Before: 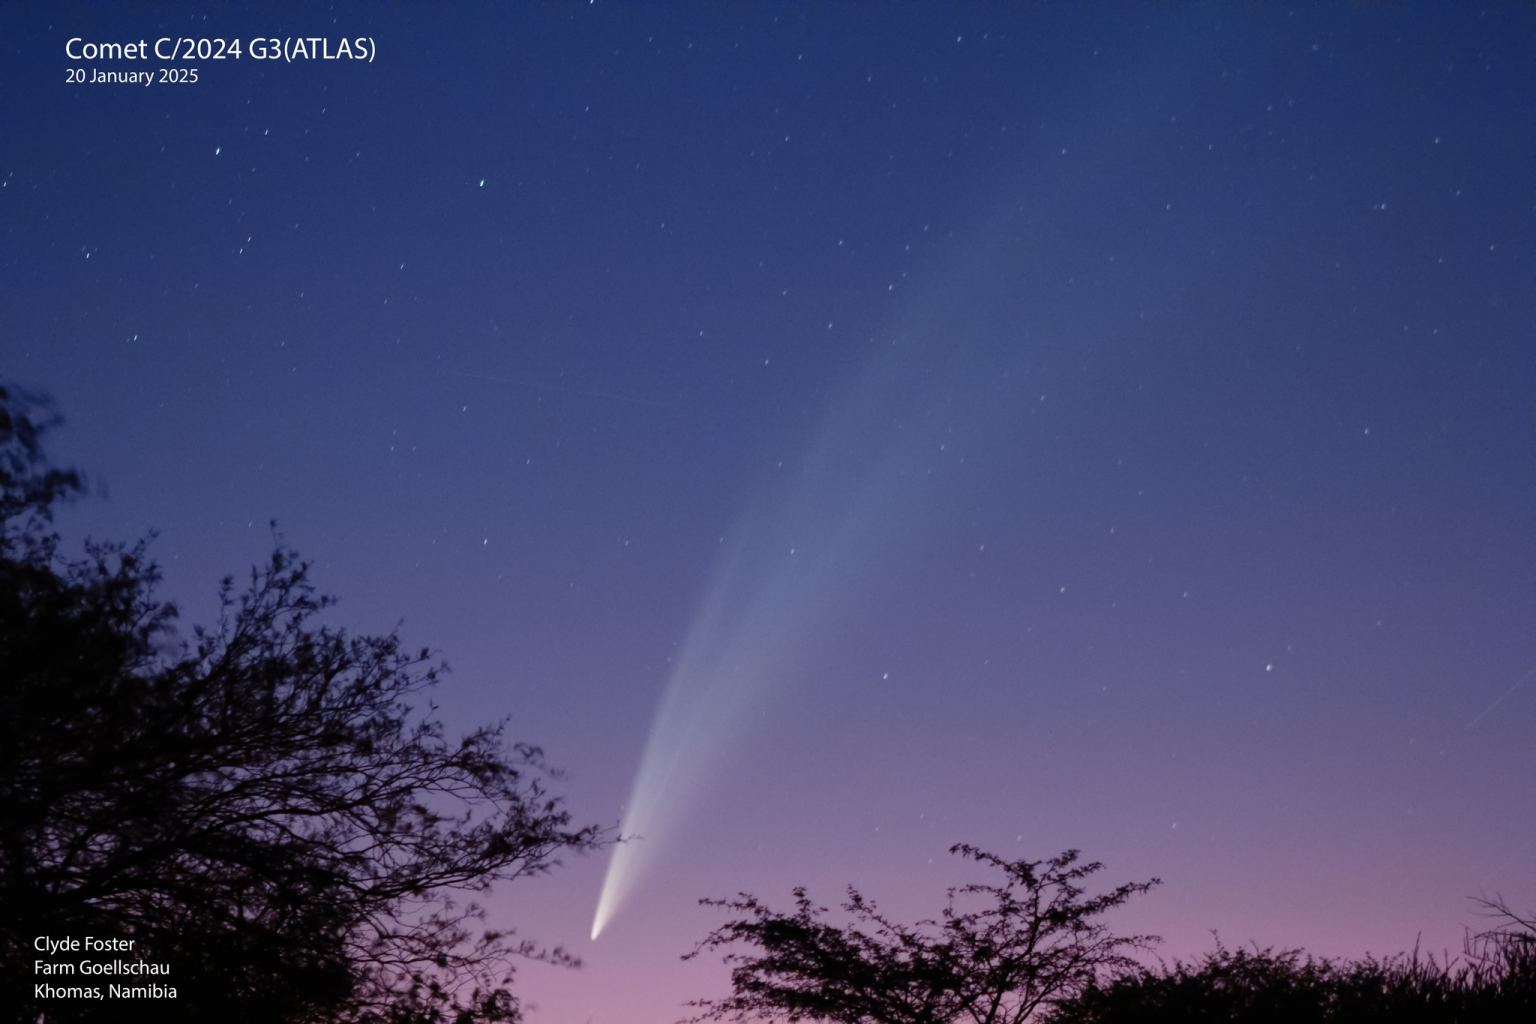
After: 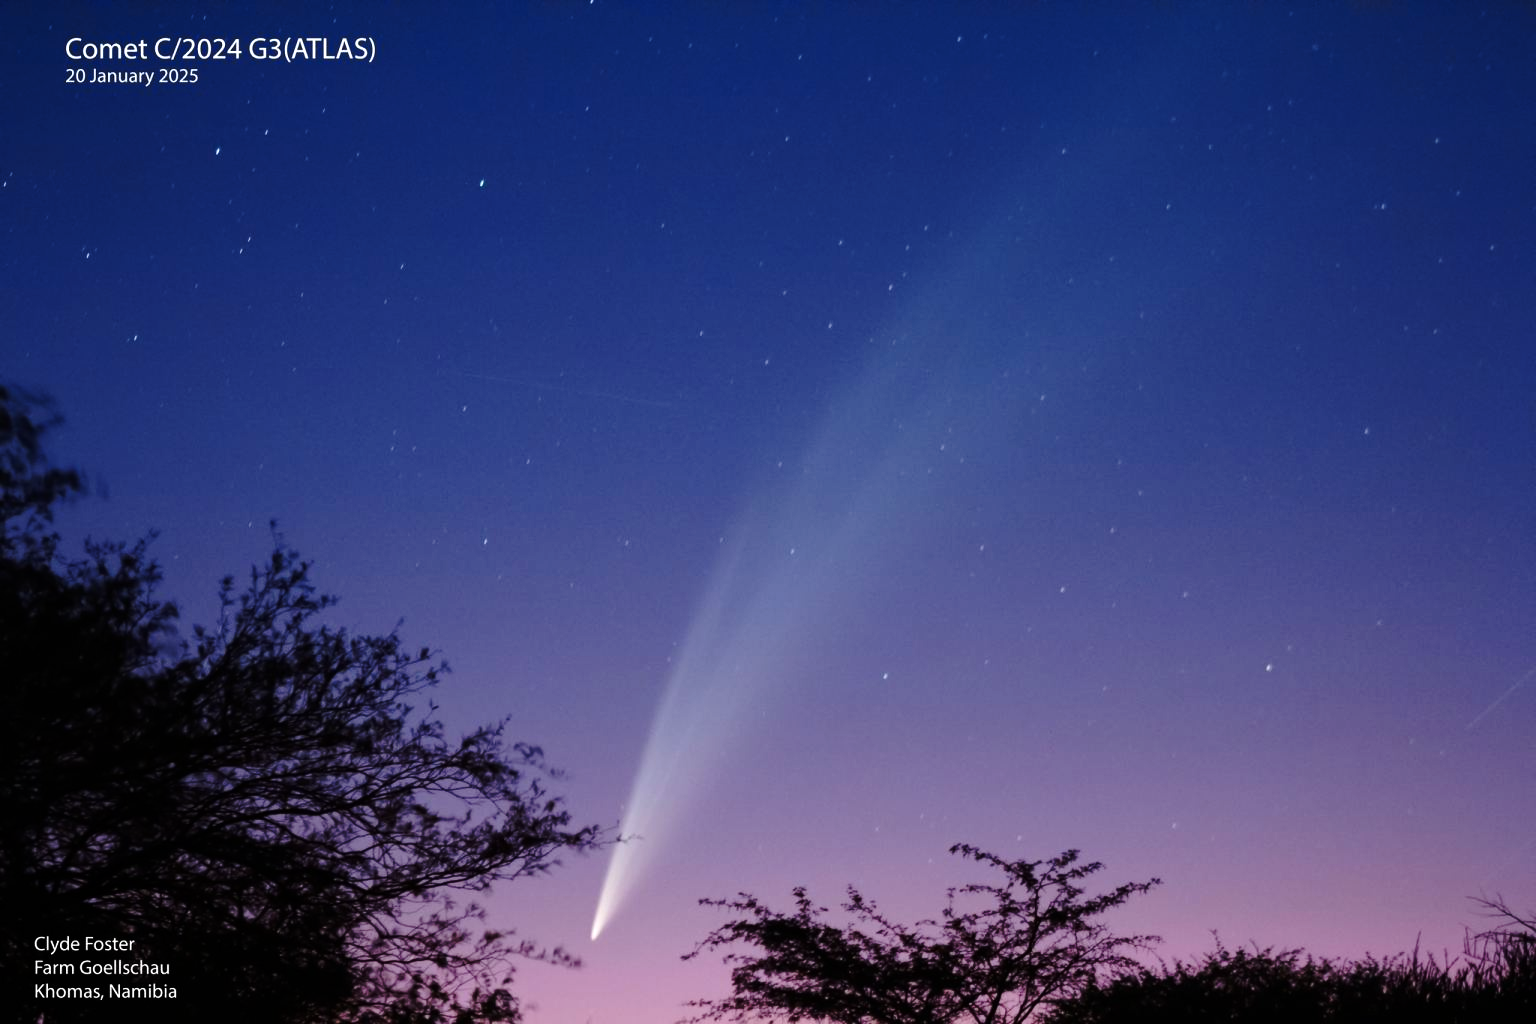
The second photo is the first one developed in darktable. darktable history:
base curve: curves: ch0 [(0, 0) (0.073, 0.04) (0.157, 0.139) (0.492, 0.492) (0.758, 0.758) (1, 1)], preserve colors none
tone equalizer: -8 EV -0.421 EV, -7 EV -0.417 EV, -6 EV -0.357 EV, -5 EV -0.188 EV, -3 EV 0.201 EV, -2 EV 0.331 EV, -1 EV 0.414 EV, +0 EV 0.433 EV, smoothing diameter 24.94%, edges refinement/feathering 8.31, preserve details guided filter
exposure: compensate highlight preservation false
